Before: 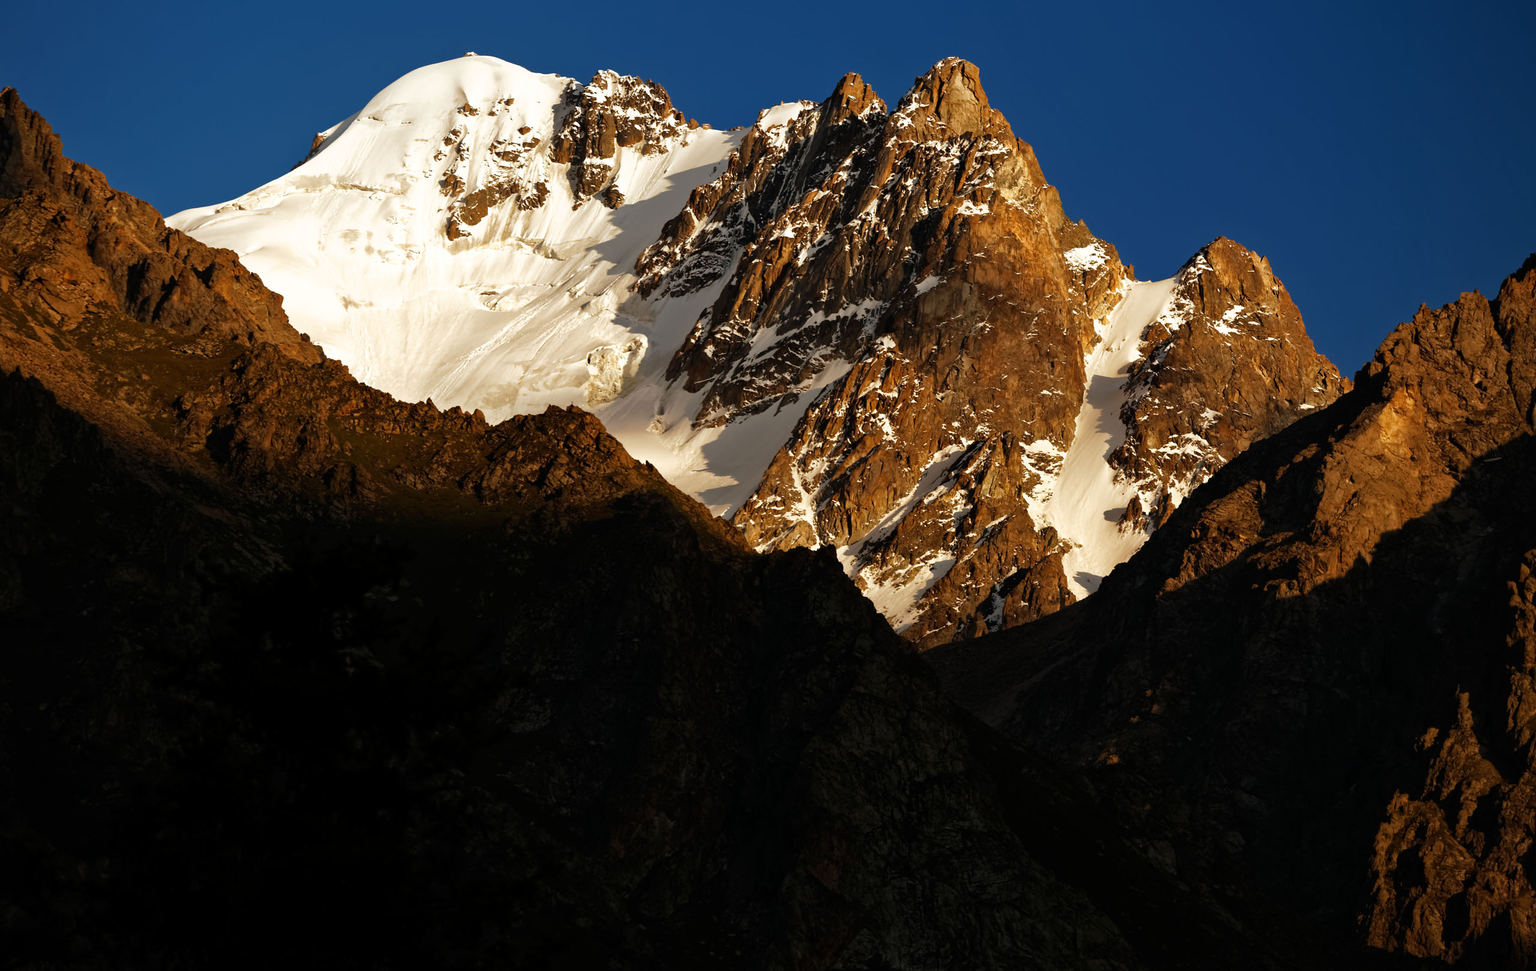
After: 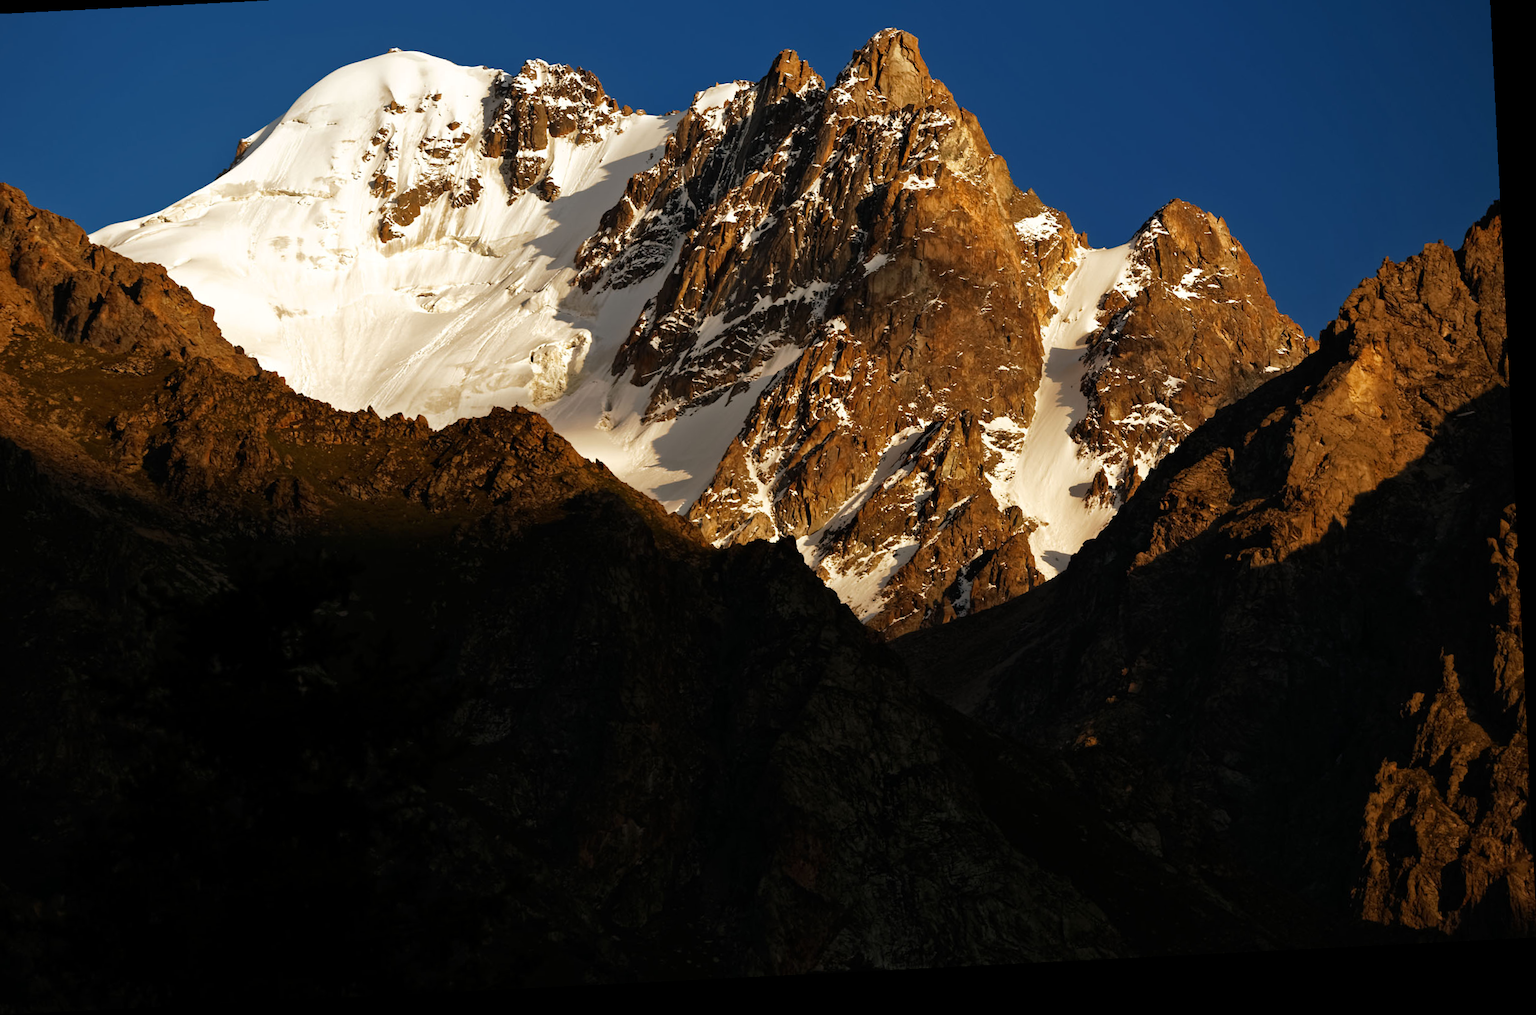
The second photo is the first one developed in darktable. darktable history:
crop and rotate: angle 2.89°, left 5.664%, top 5.685%
